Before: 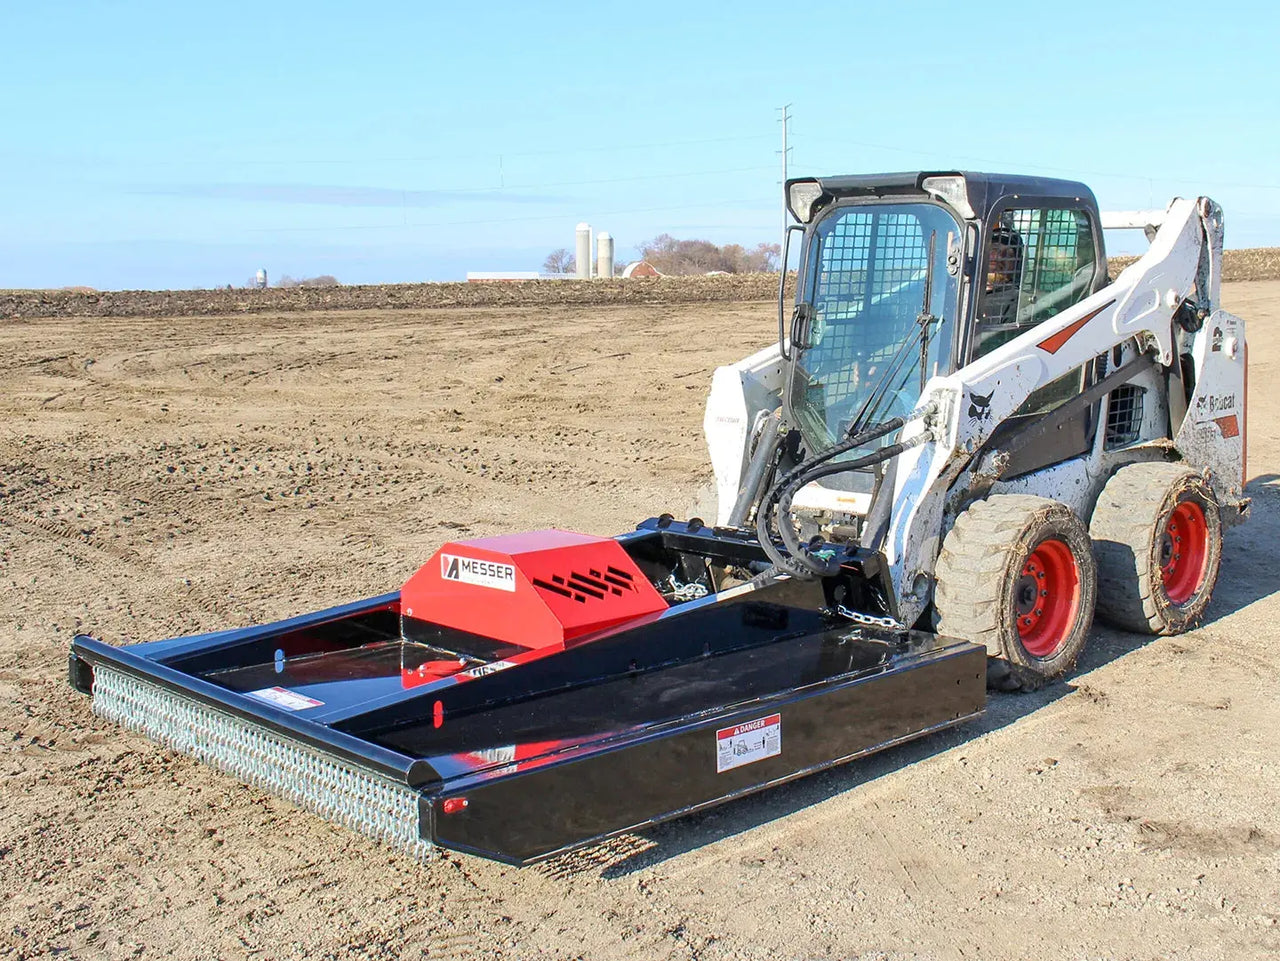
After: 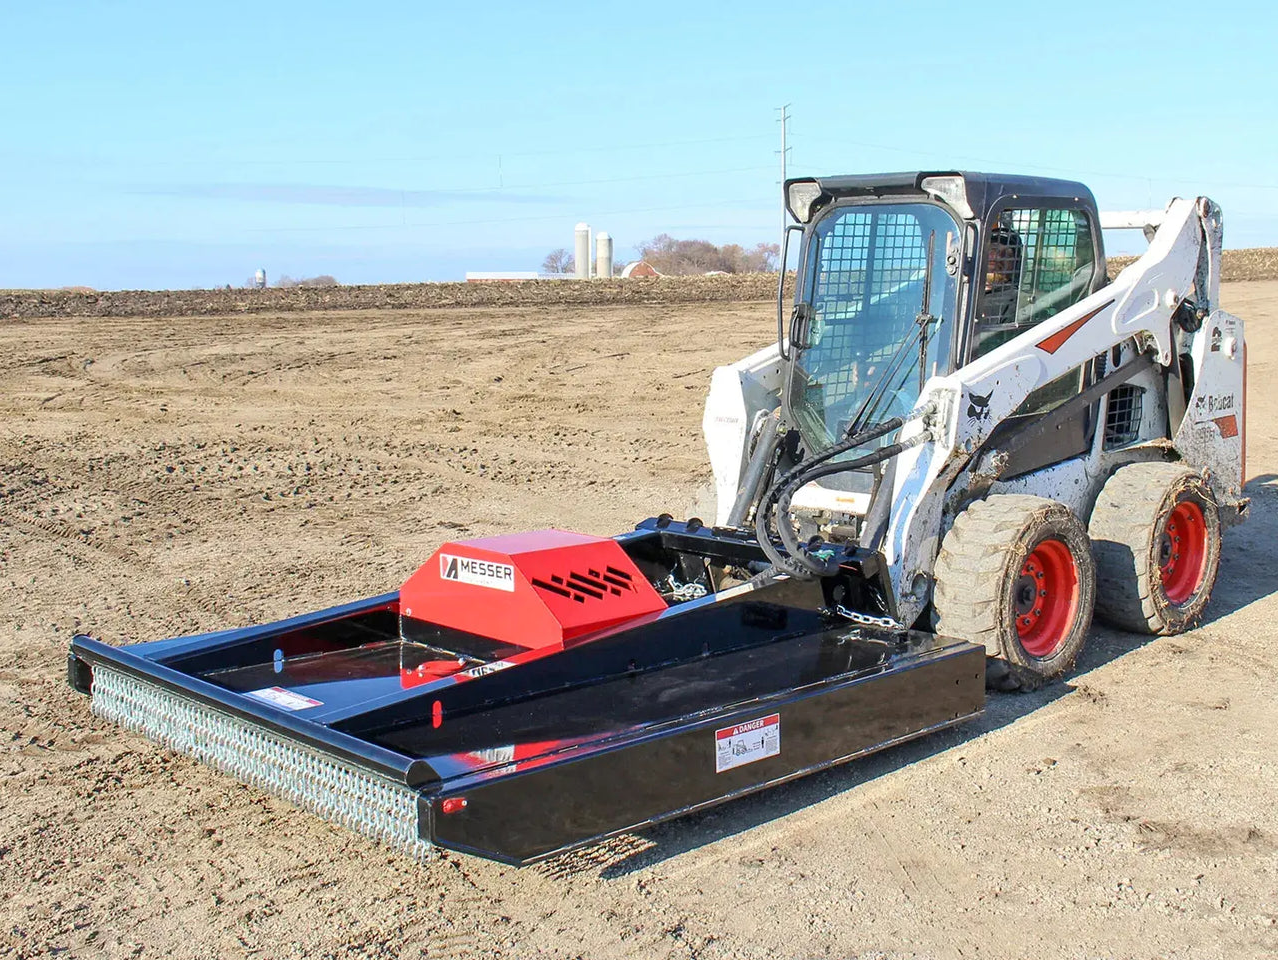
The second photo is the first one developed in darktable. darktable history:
crop and rotate: left 0.126%
tone equalizer: on, module defaults
